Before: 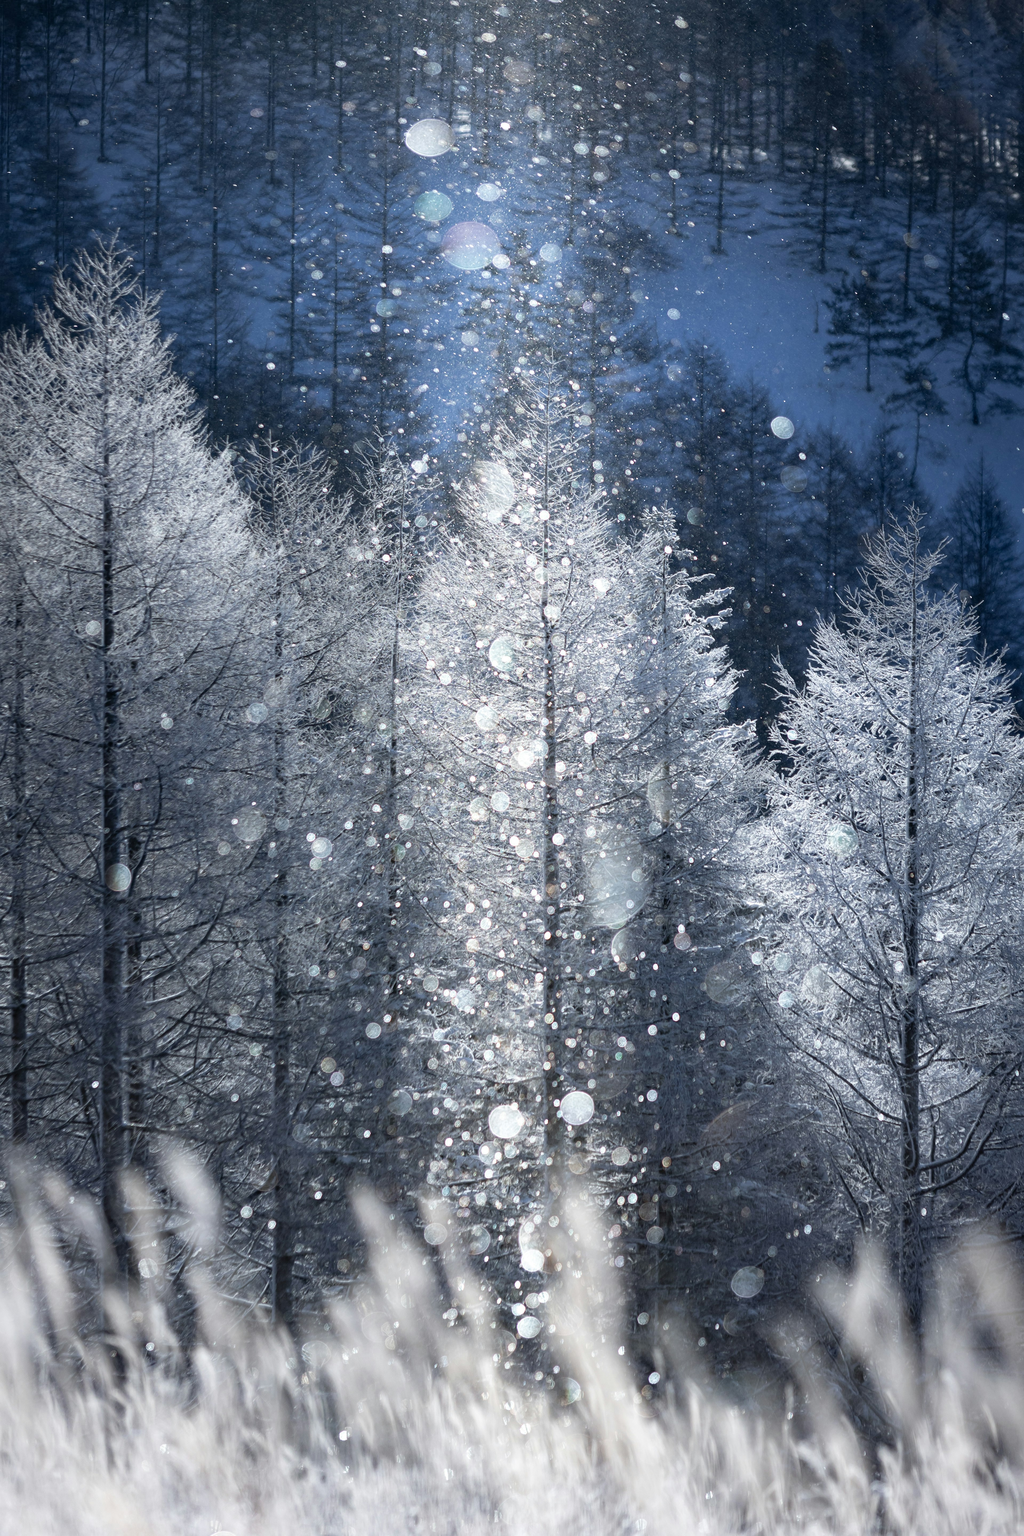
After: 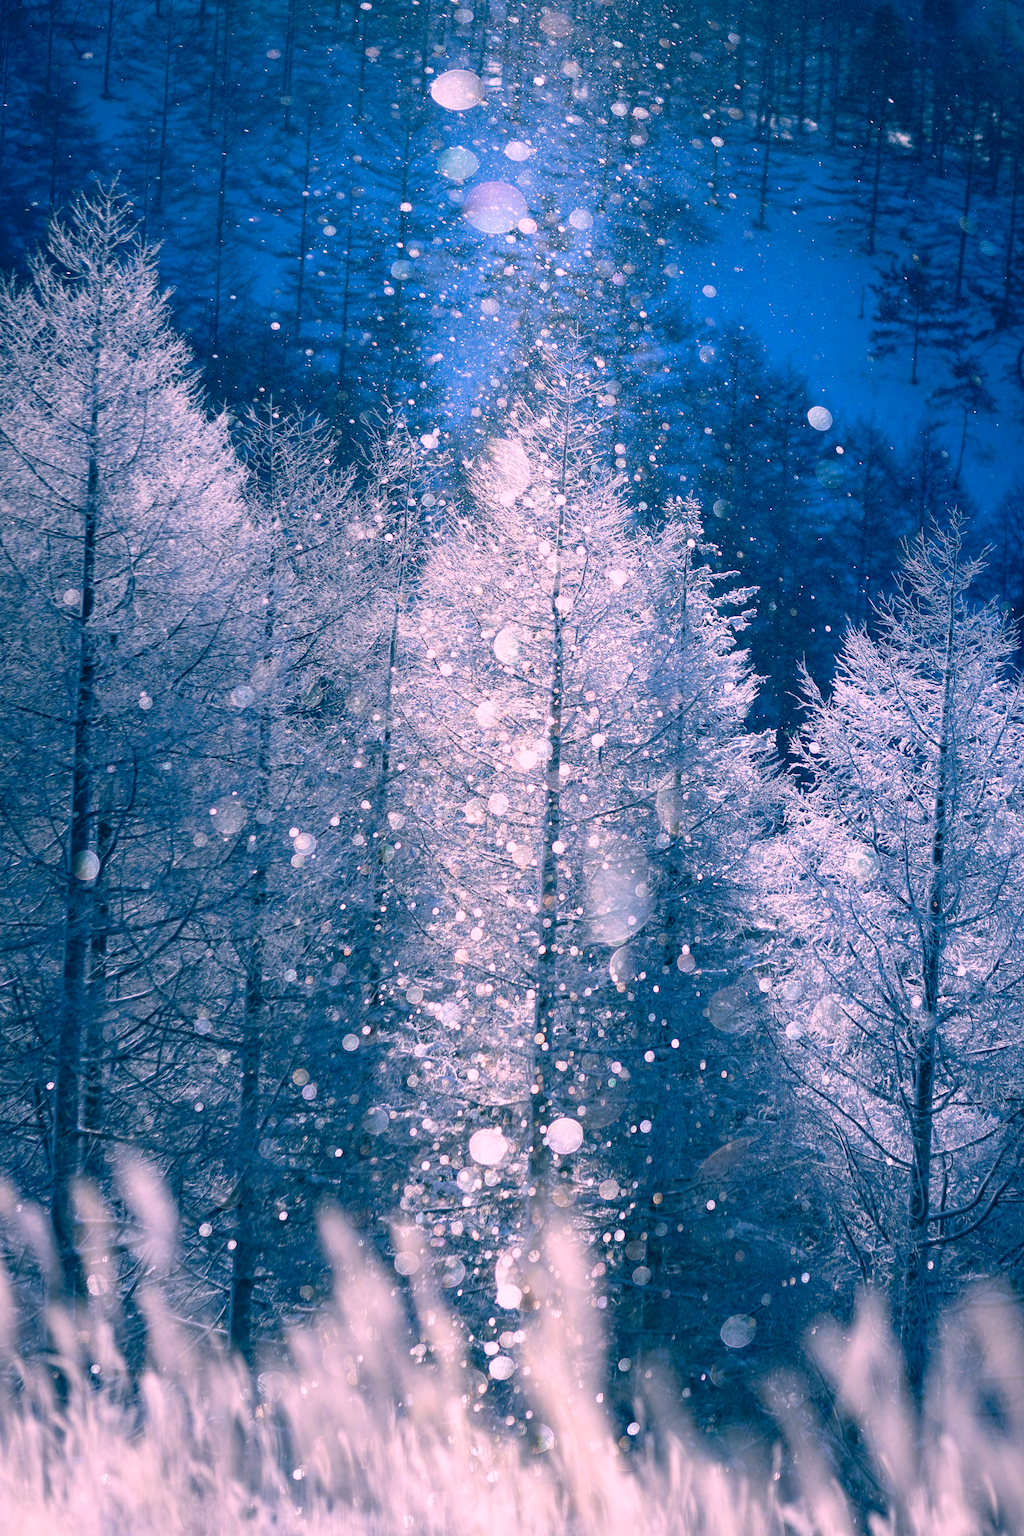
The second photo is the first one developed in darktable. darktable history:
crop and rotate: angle -2.77°
color correction: highlights a* 17.01, highlights b* 0.258, shadows a* -15.15, shadows b* -14.07, saturation 1.55
